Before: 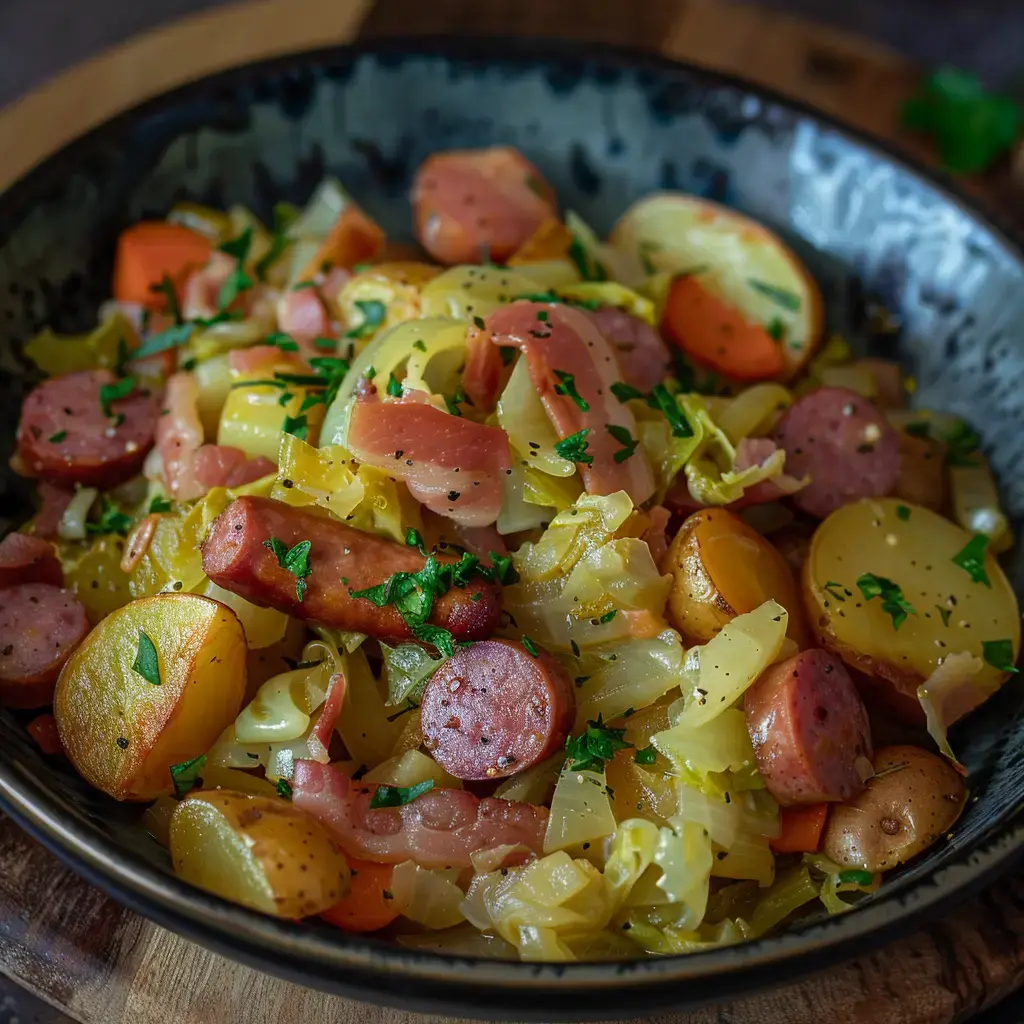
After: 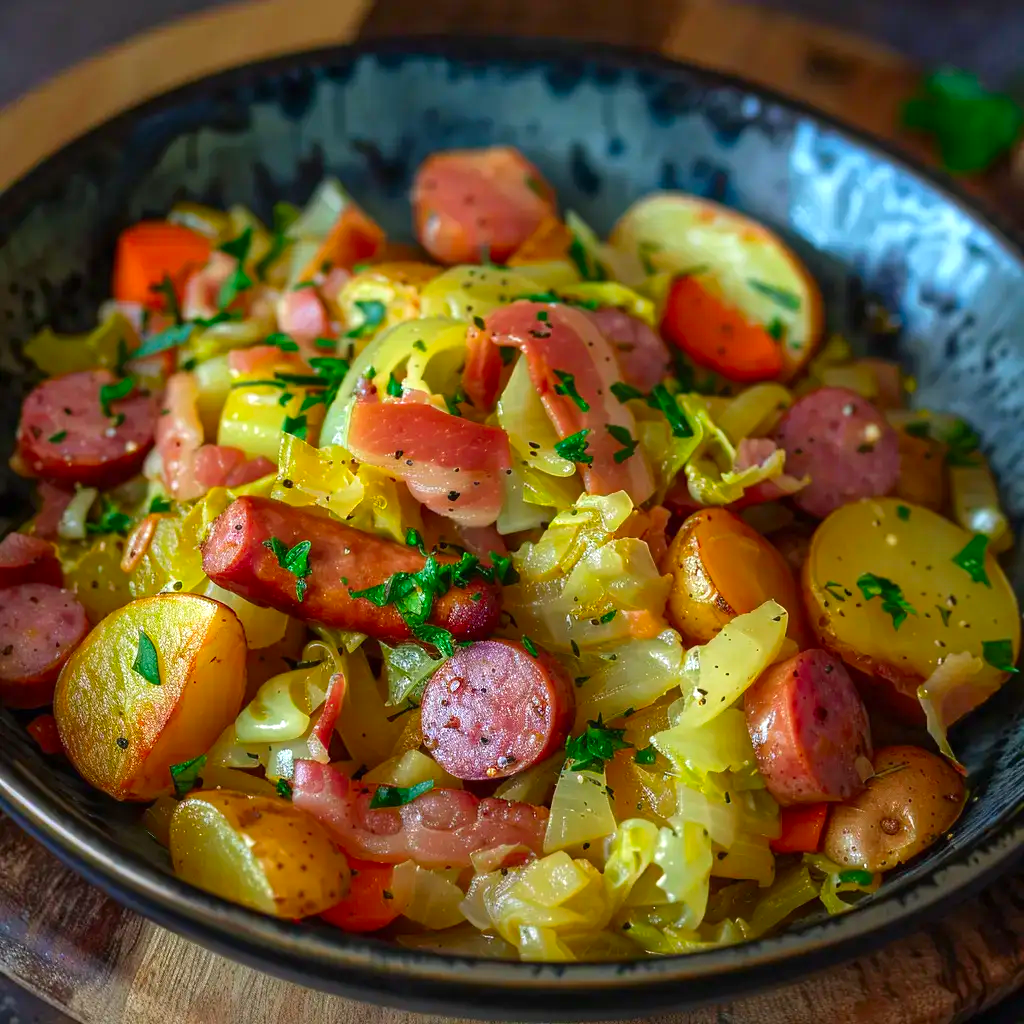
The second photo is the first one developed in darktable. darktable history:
color correction: saturation 1.34
base curve: exposure shift 0, preserve colors none
exposure: black level correction 0, exposure 0.5 EV, compensate exposure bias true, compensate highlight preservation false
